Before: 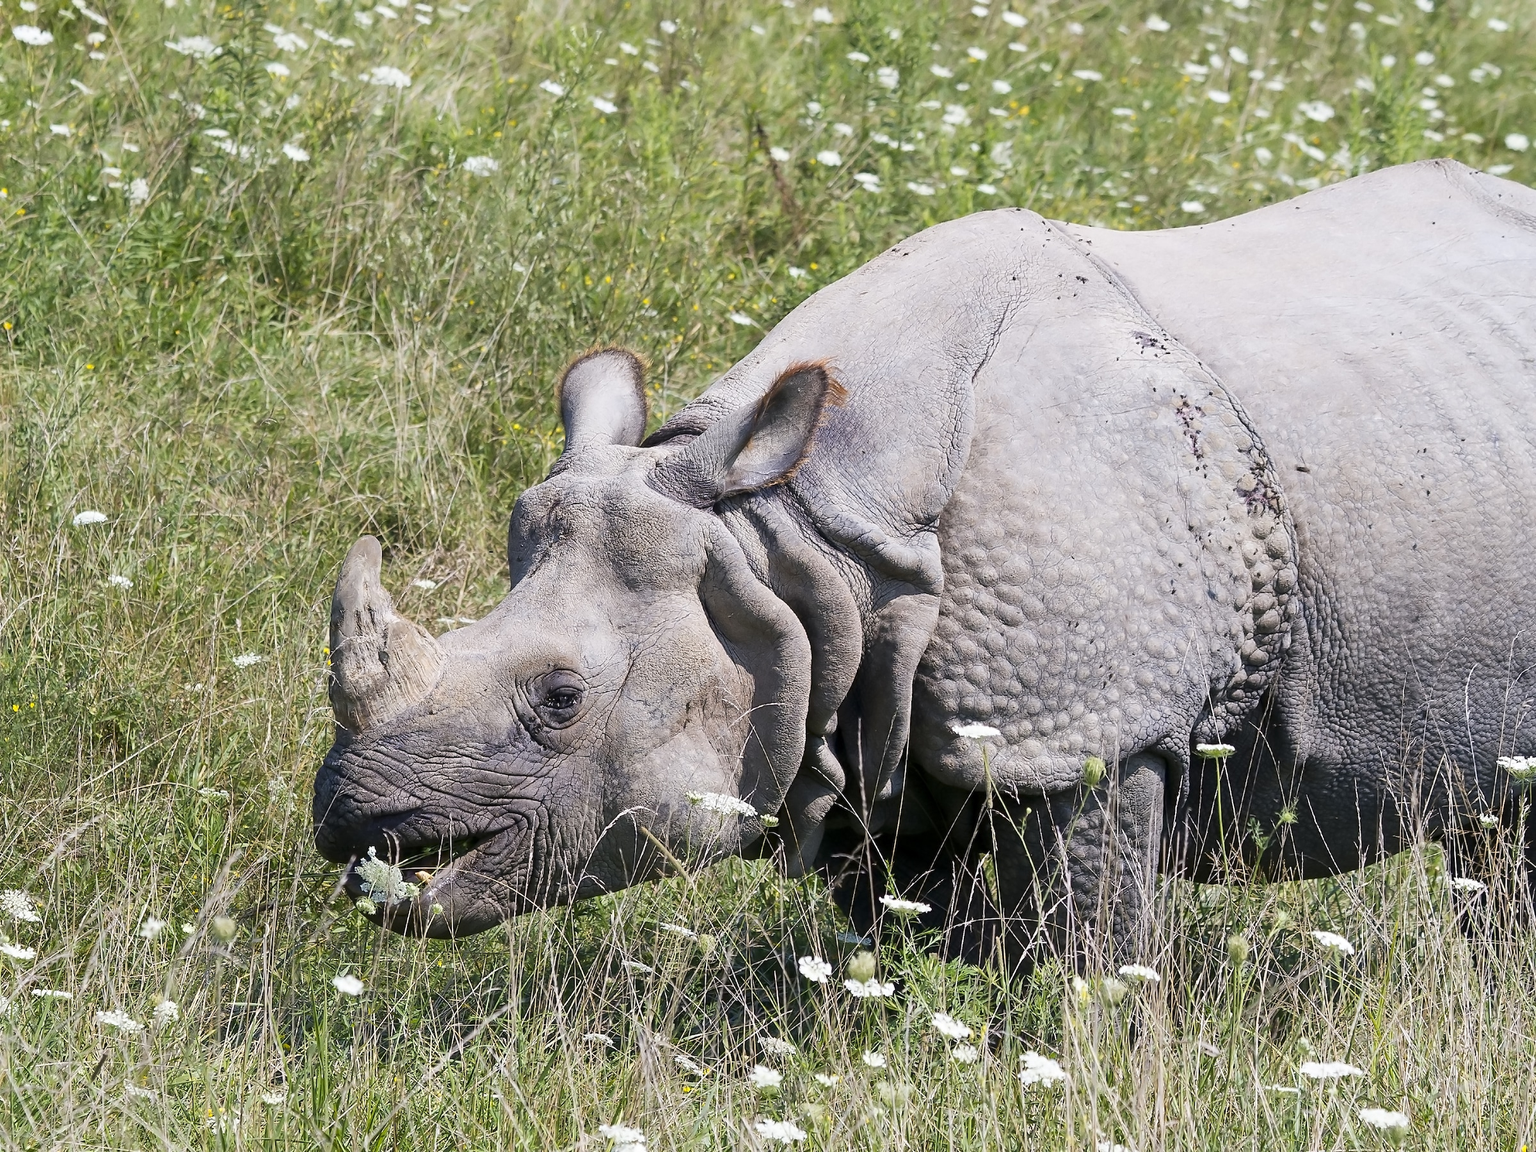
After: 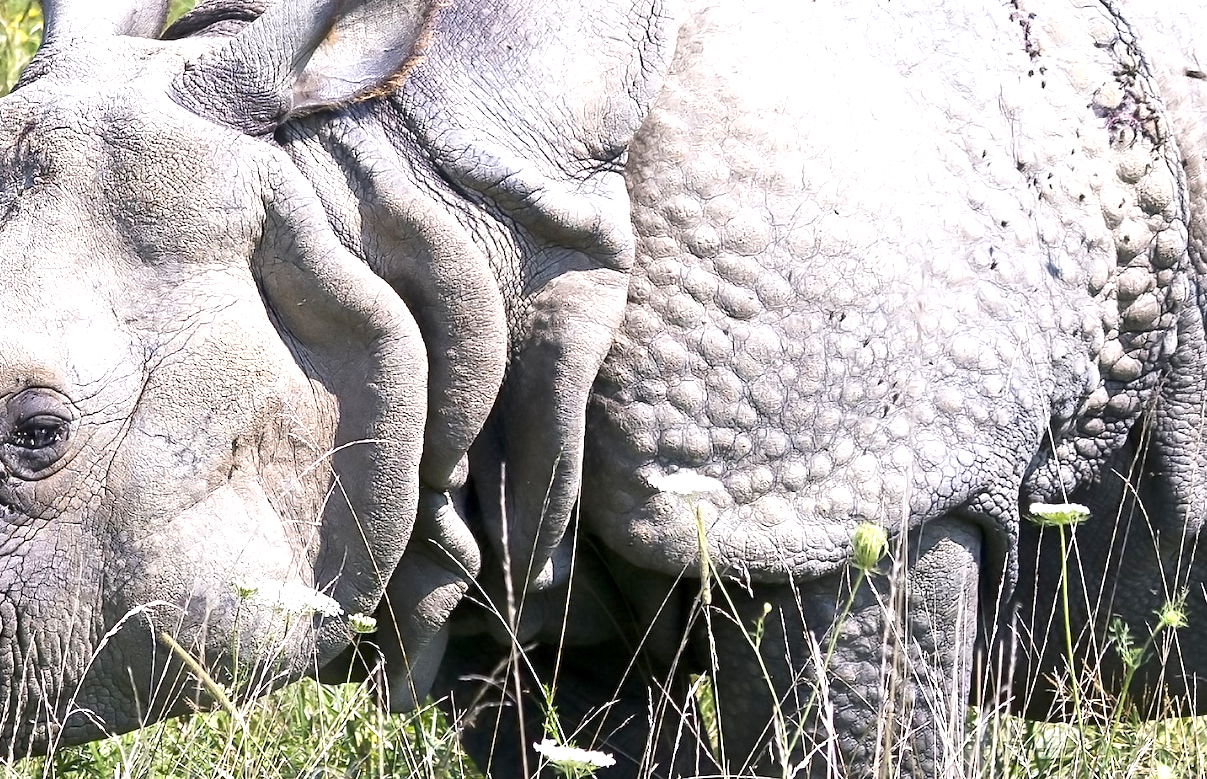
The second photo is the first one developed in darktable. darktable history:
exposure: exposure 0.95 EV, compensate highlight preservation false
crop: left 35.03%, top 36.625%, right 14.663%, bottom 20.057%
tone equalizer: on, module defaults
